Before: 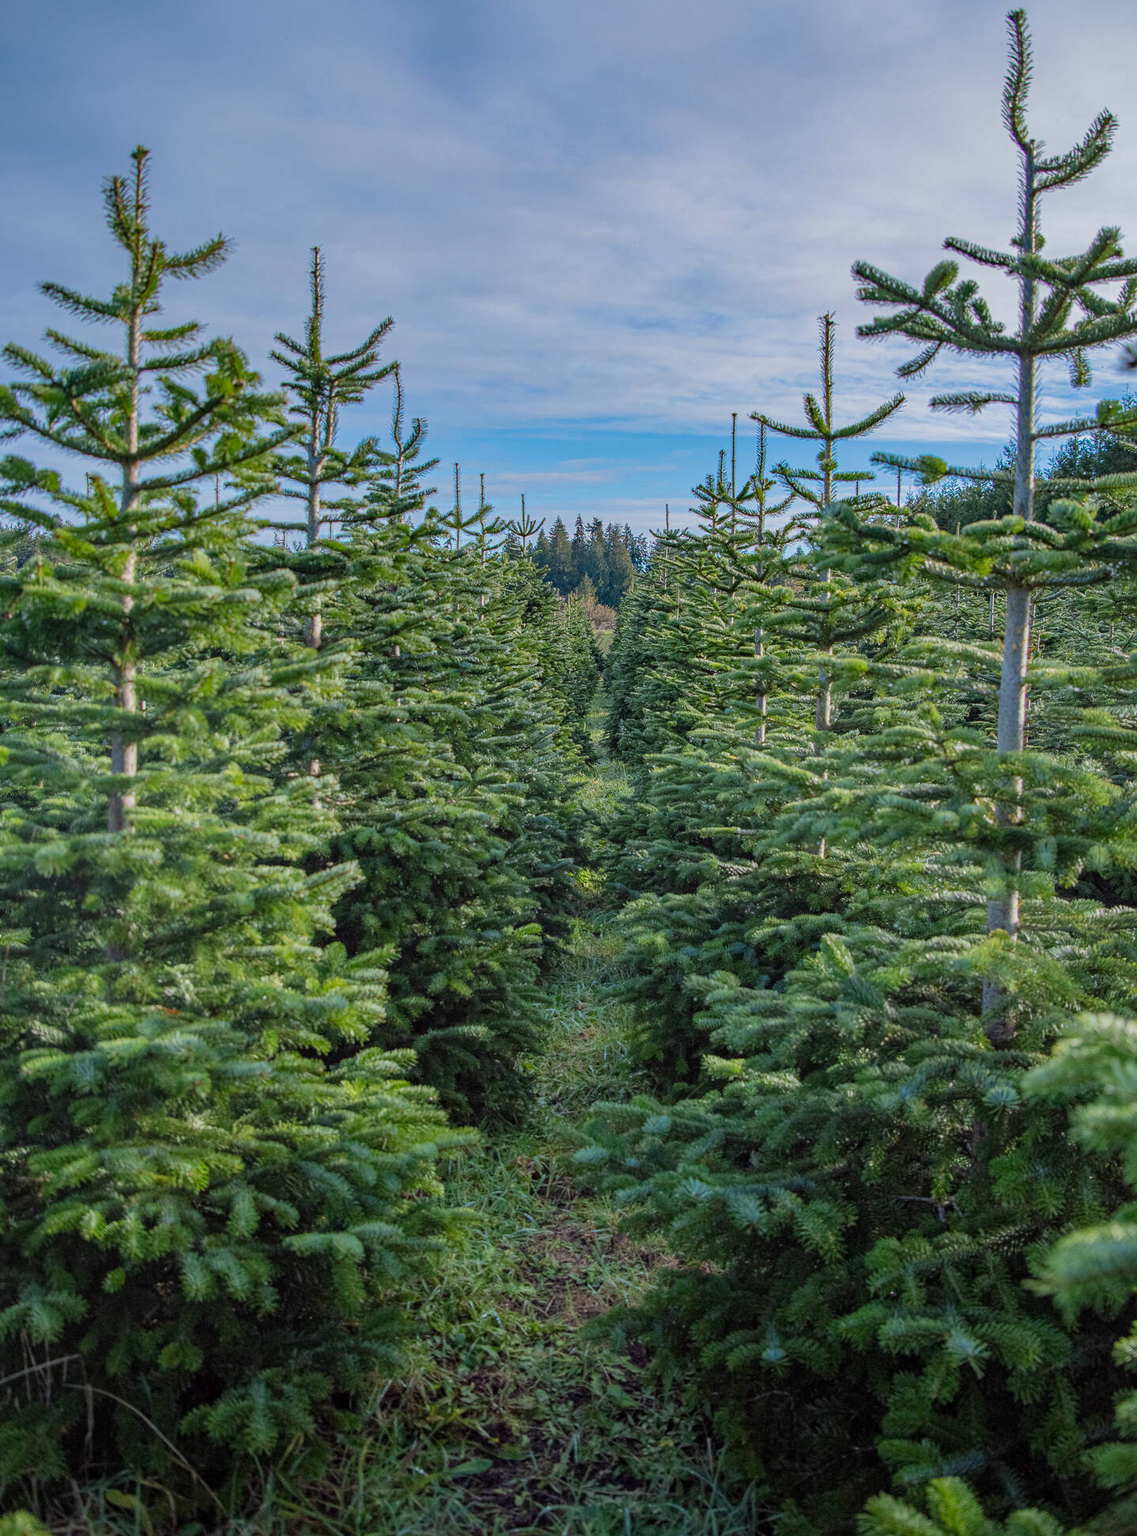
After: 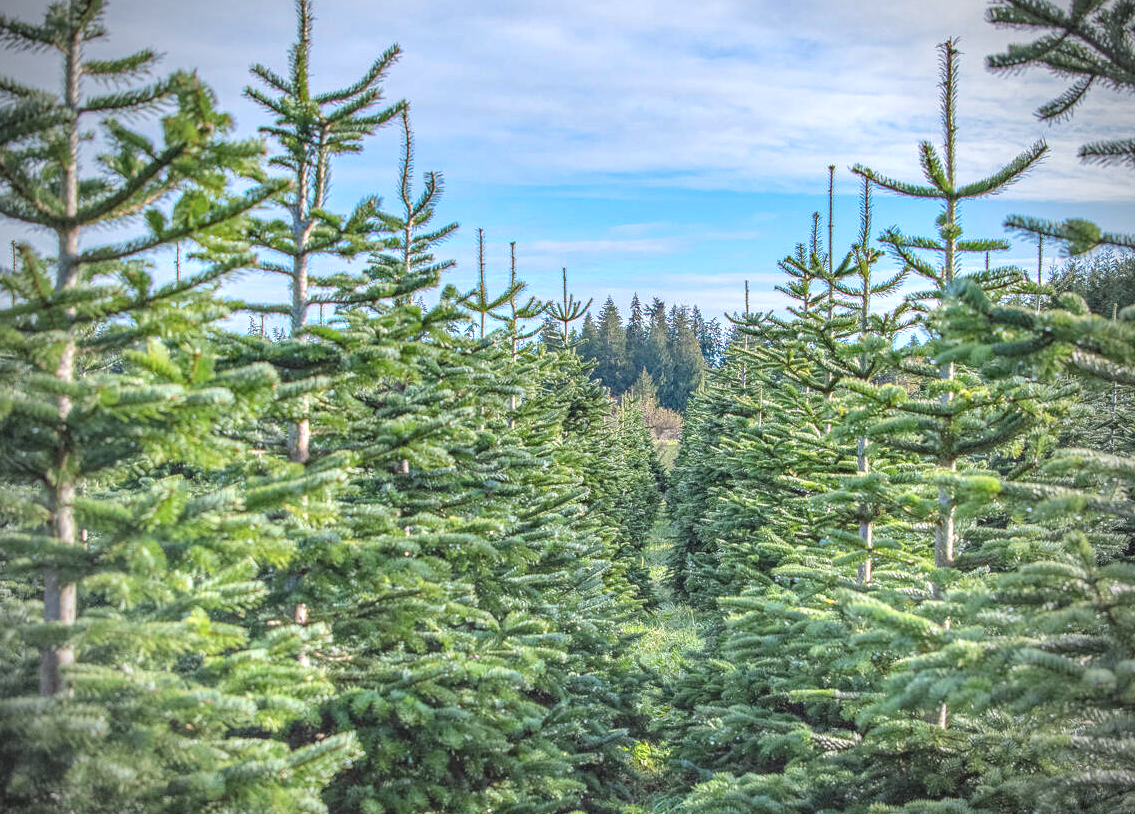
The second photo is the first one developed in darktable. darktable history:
vignetting: fall-off start 73.66%, brightness -0.617, saturation -0.683
crop: left 6.795%, top 18.39%, right 14.256%, bottom 39.706%
contrast brightness saturation: contrast -0.162, brightness 0.047, saturation -0.137
exposure: black level correction 0, exposure 1 EV, compensate highlight preservation false
local contrast: on, module defaults
